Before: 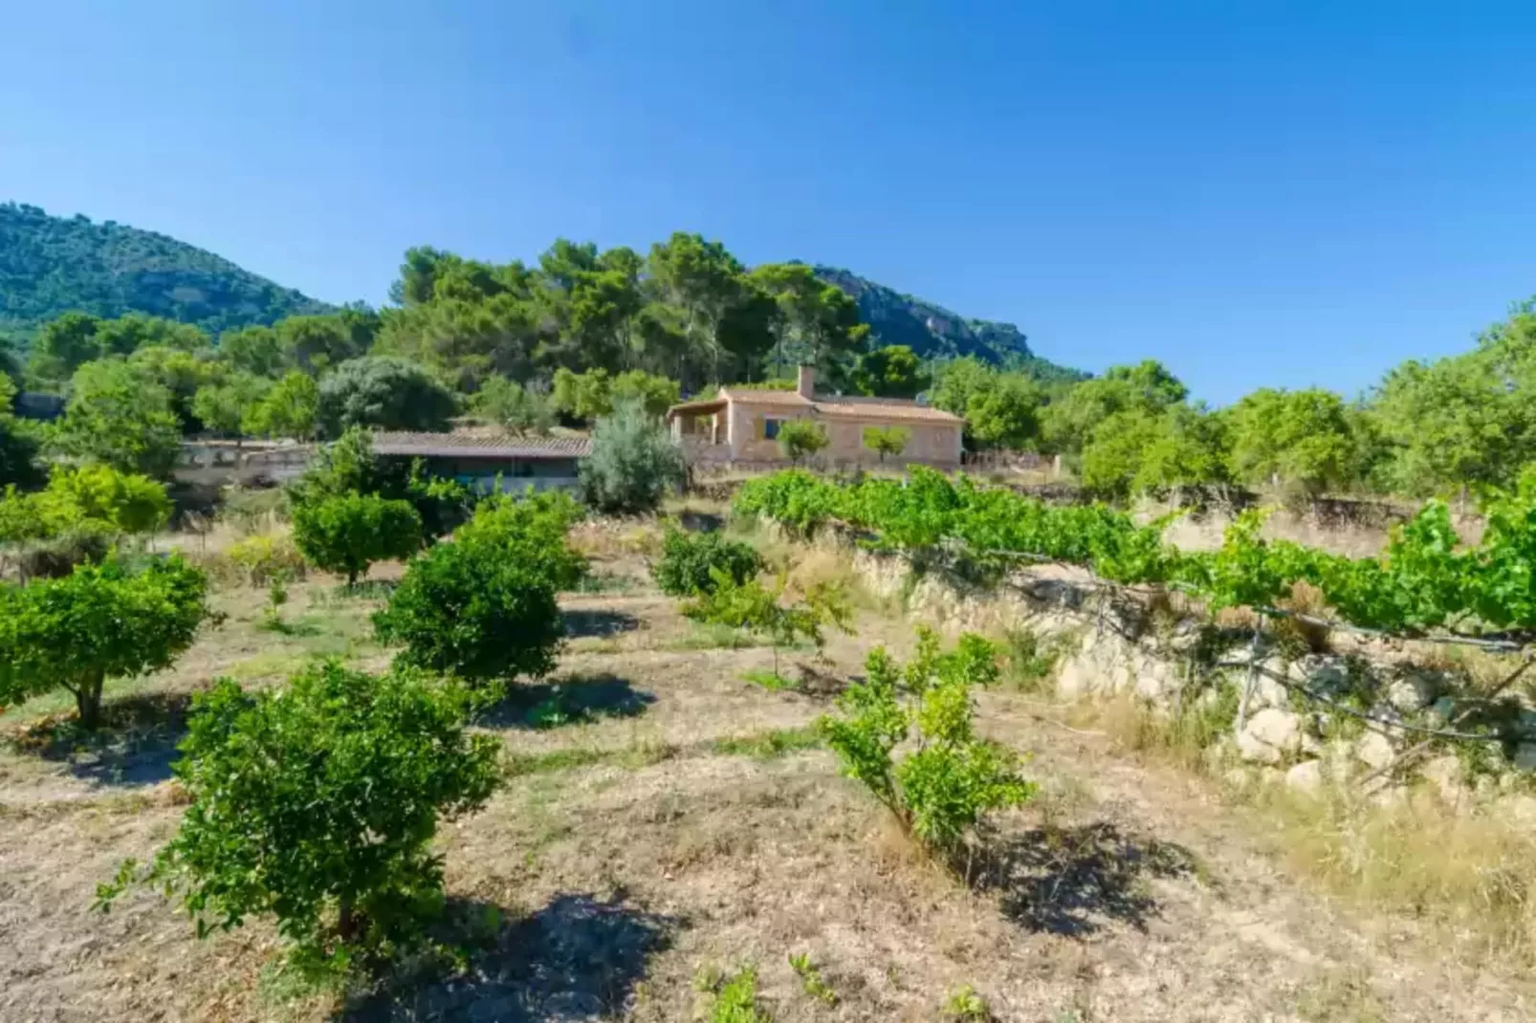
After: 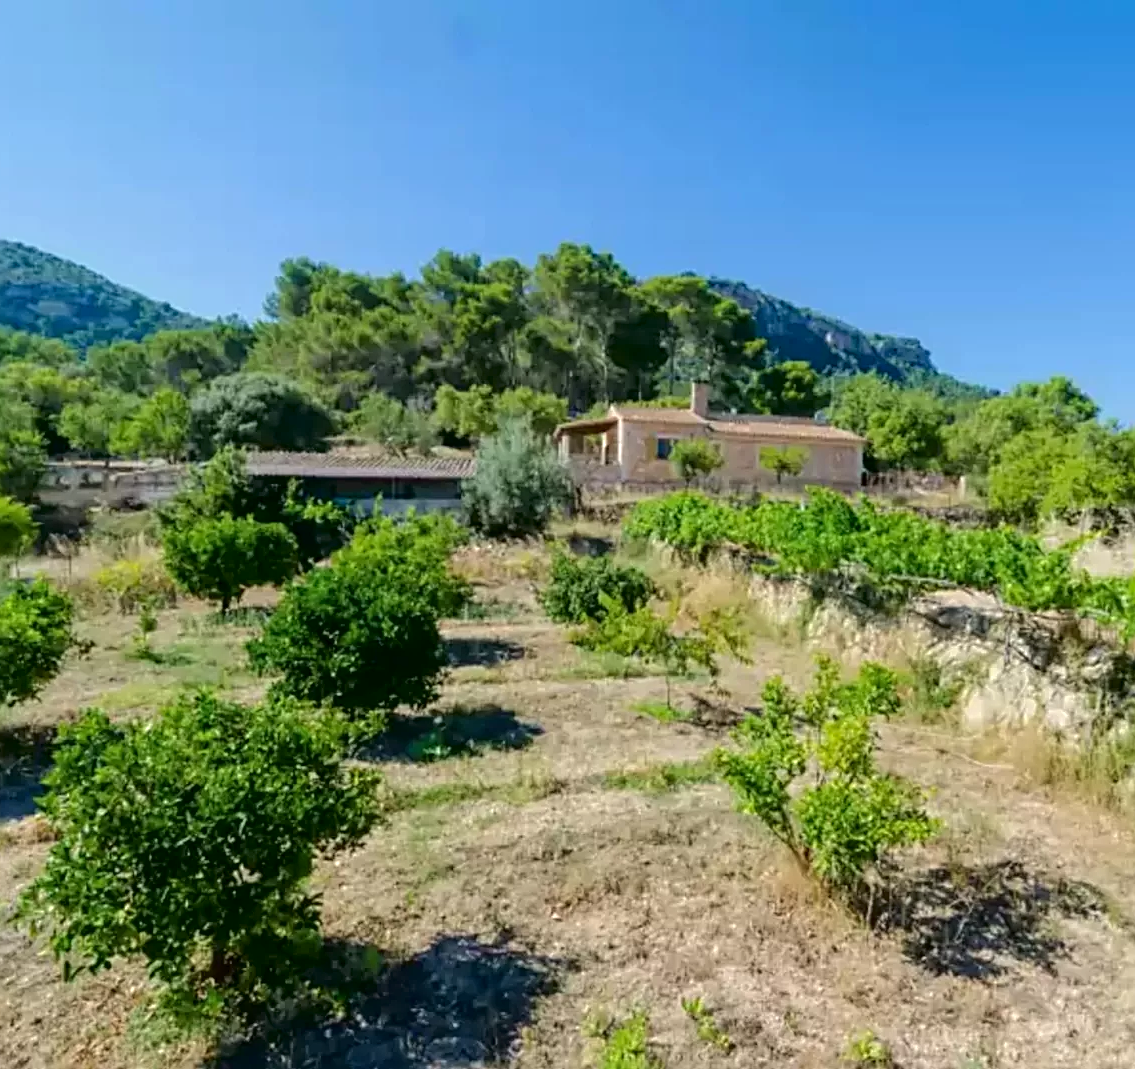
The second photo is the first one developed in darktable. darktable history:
crop and rotate: left 8.936%, right 20.331%
tone curve: curves: ch0 [(0, 0) (0.003, 0.018) (0.011, 0.019) (0.025, 0.02) (0.044, 0.024) (0.069, 0.034) (0.1, 0.049) (0.136, 0.082) (0.177, 0.136) (0.224, 0.196) (0.277, 0.263) (0.335, 0.329) (0.399, 0.401) (0.468, 0.473) (0.543, 0.546) (0.623, 0.625) (0.709, 0.698) (0.801, 0.779) (0.898, 0.867) (1, 1)], color space Lab, independent channels, preserve colors none
sharpen: radius 2.543, amount 0.644
